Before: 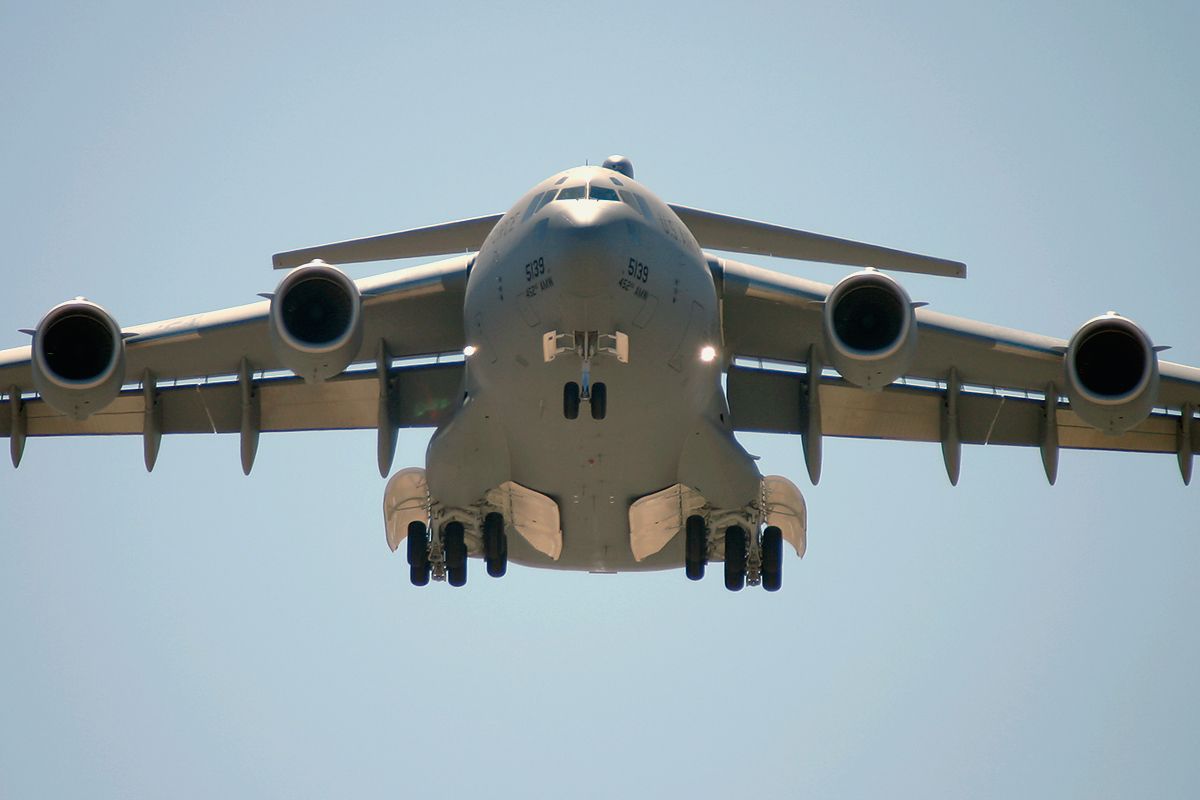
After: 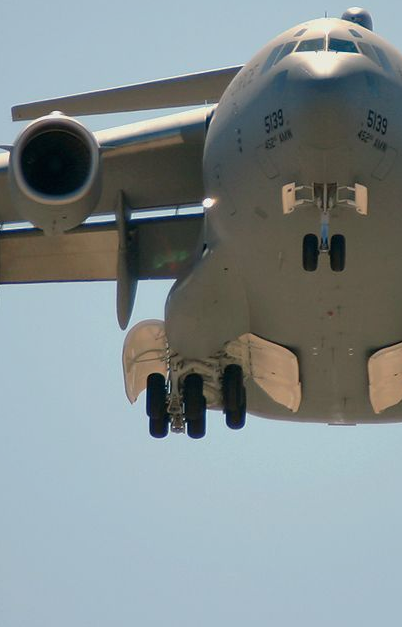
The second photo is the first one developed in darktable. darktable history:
crop and rotate: left 21.77%, top 18.528%, right 44.676%, bottom 2.997%
shadows and highlights: shadows -20, white point adjustment -2, highlights -35
